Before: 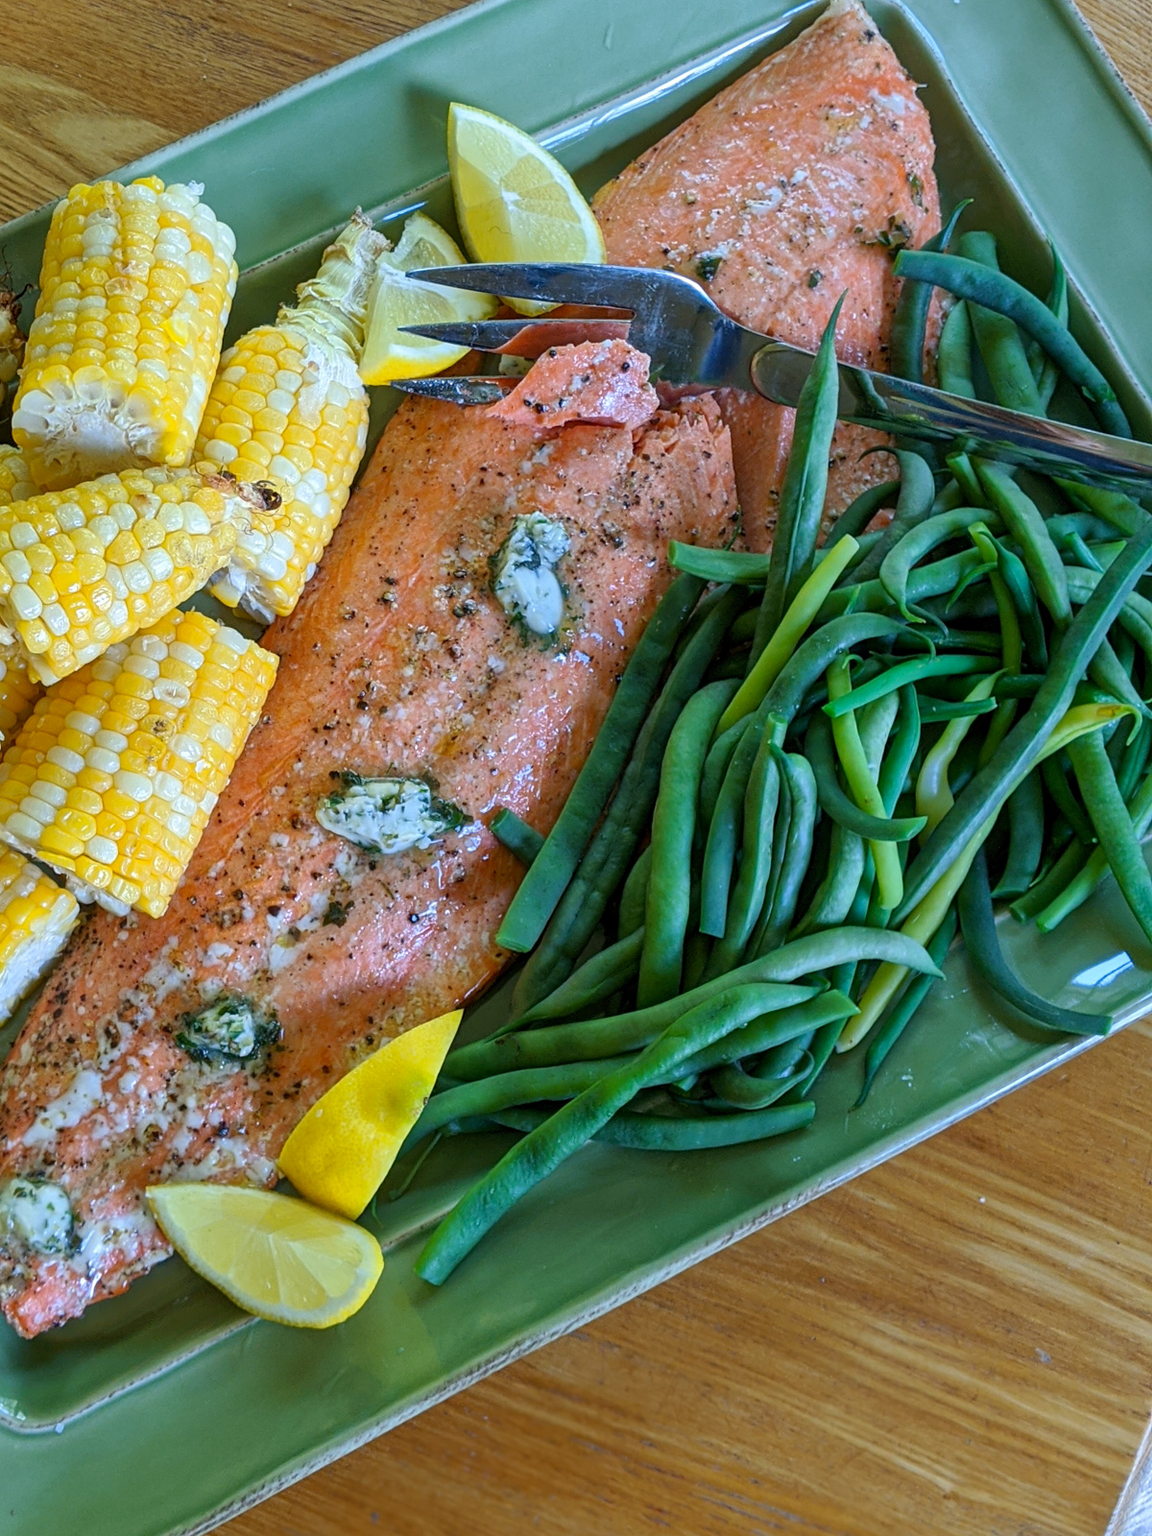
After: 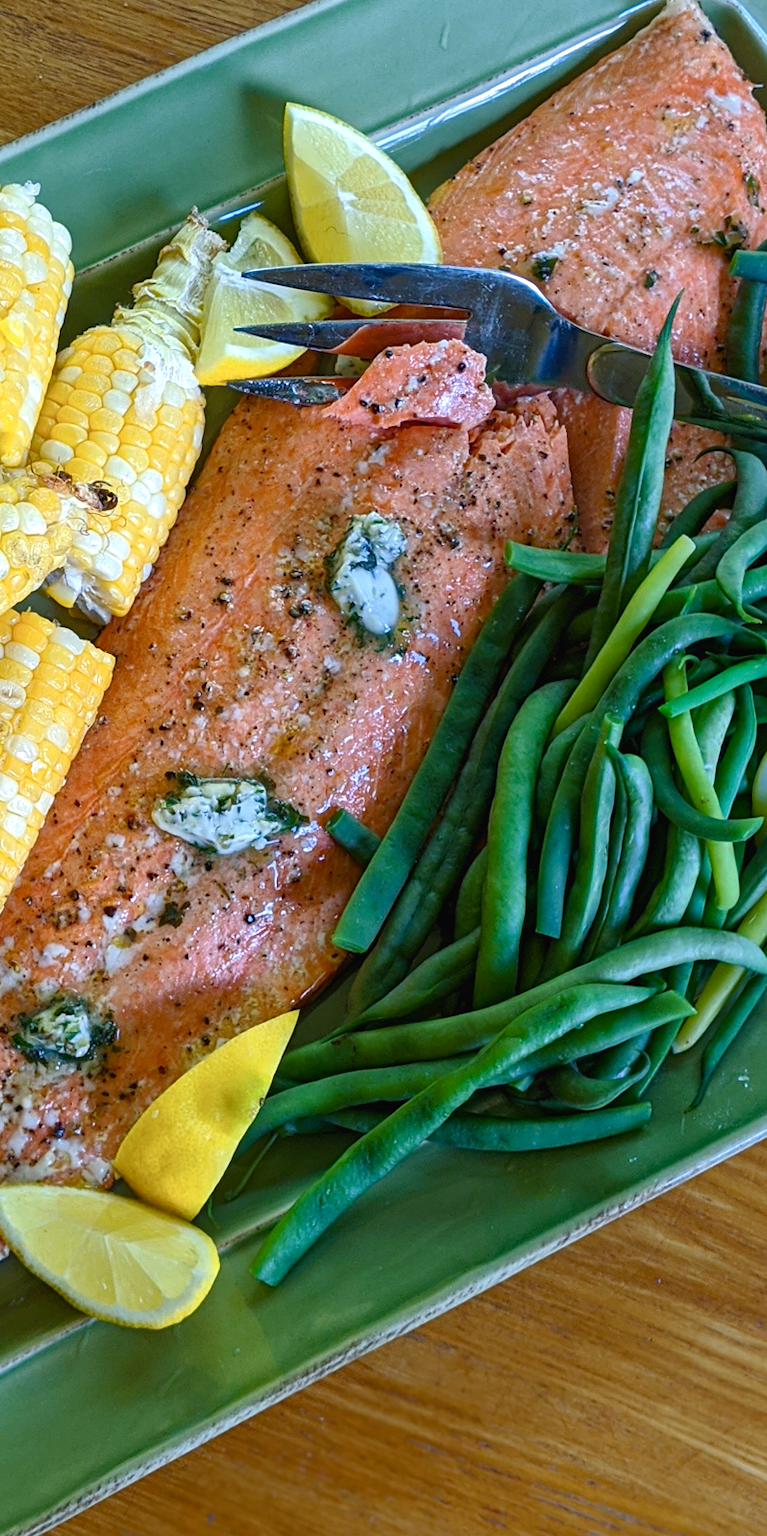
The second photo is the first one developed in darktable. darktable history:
color balance rgb: shadows lift › chroma 1%, shadows lift › hue 28.8°, power › hue 60°, highlights gain › chroma 1%, highlights gain › hue 60°, global offset › luminance 0.25%, perceptual saturation grading › highlights -20%, perceptual saturation grading › shadows 20%, perceptual brilliance grading › highlights 5%, perceptual brilliance grading › shadows -10%, global vibrance 19.67%
haze removal: compatibility mode true, adaptive false
crop and rotate: left 14.292%, right 19.041%
